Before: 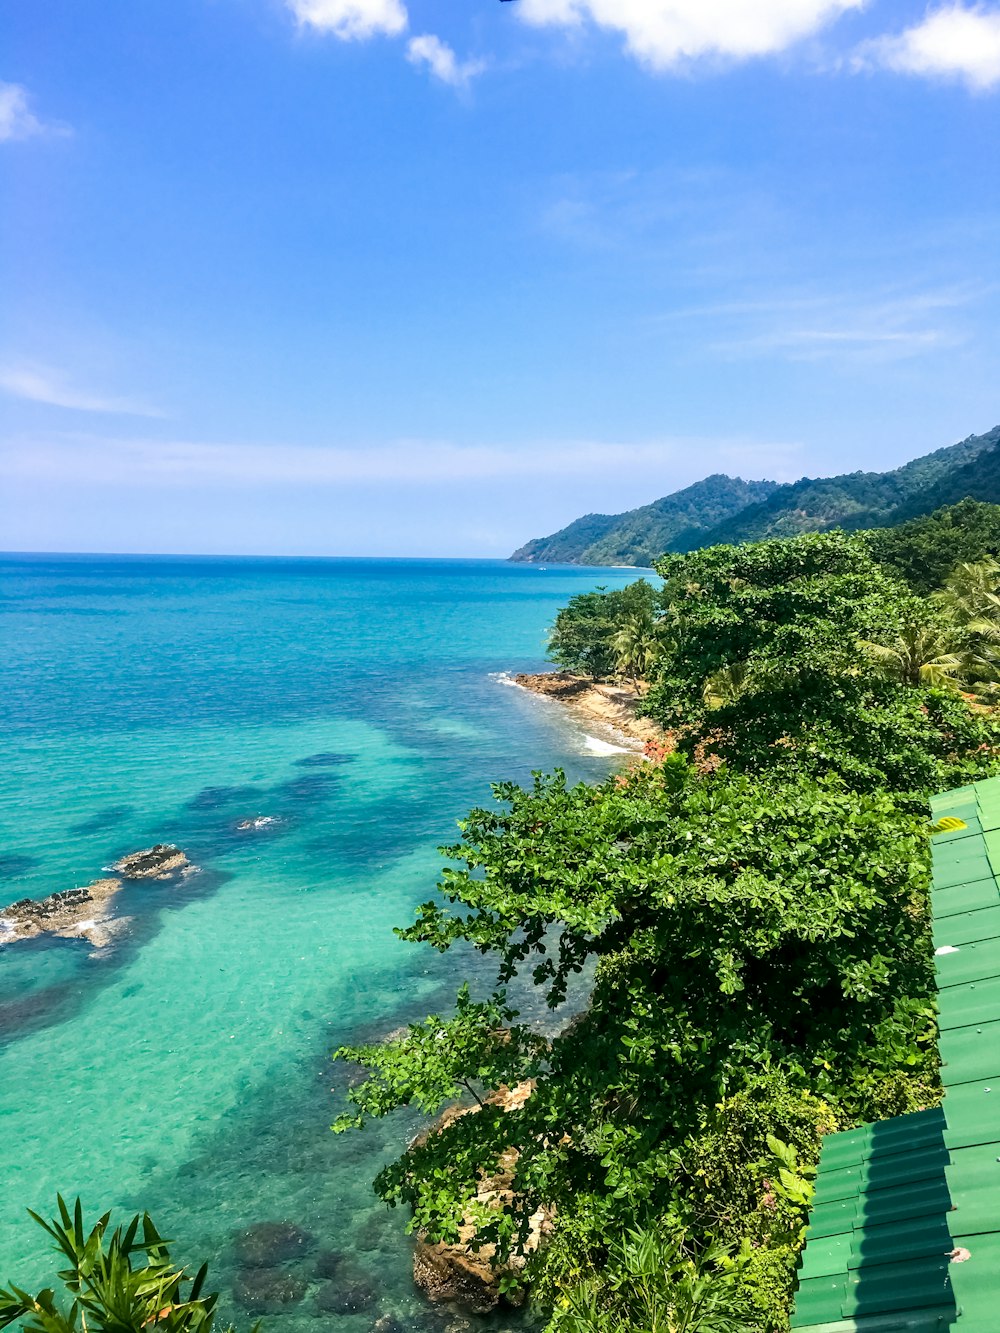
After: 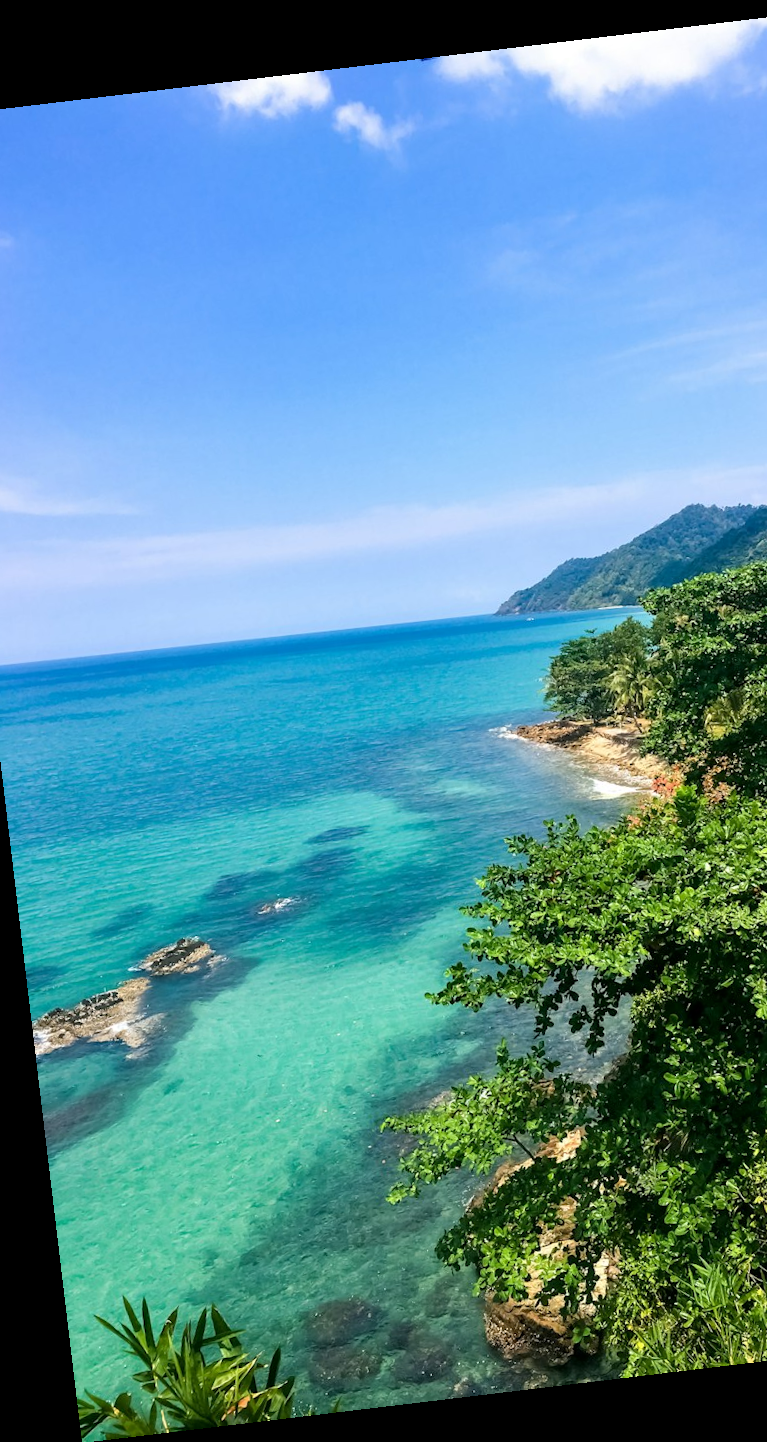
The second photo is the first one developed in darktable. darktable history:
crop and rotate: left 6.617%, right 26.717%
rotate and perspective: rotation -6.83°, automatic cropping off
